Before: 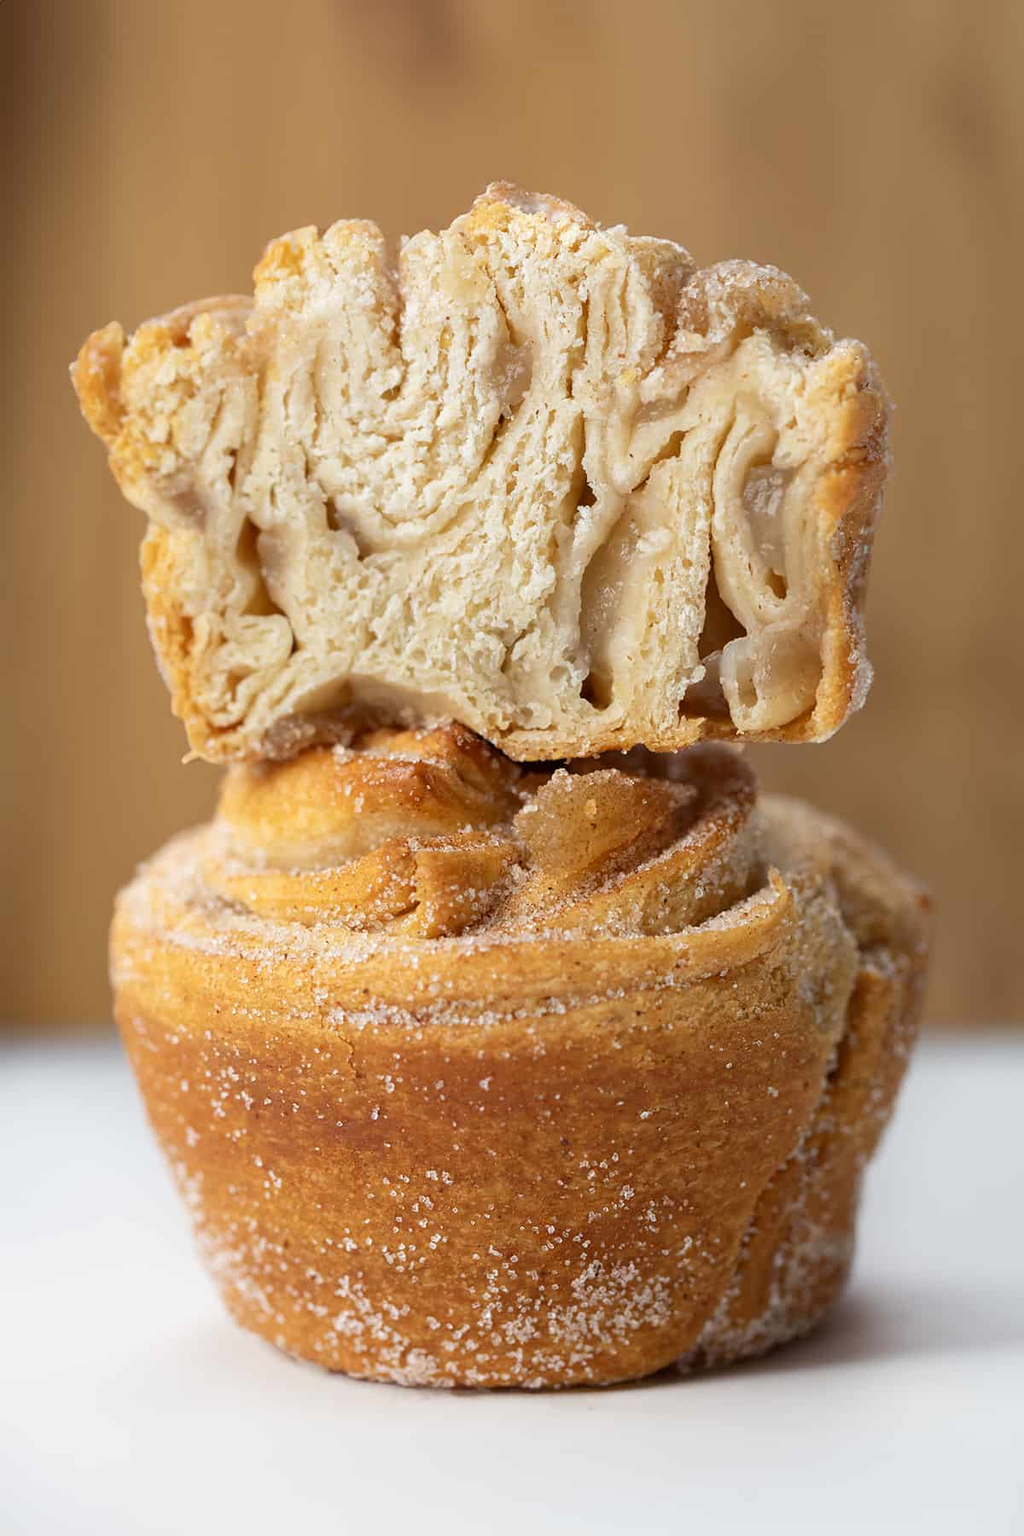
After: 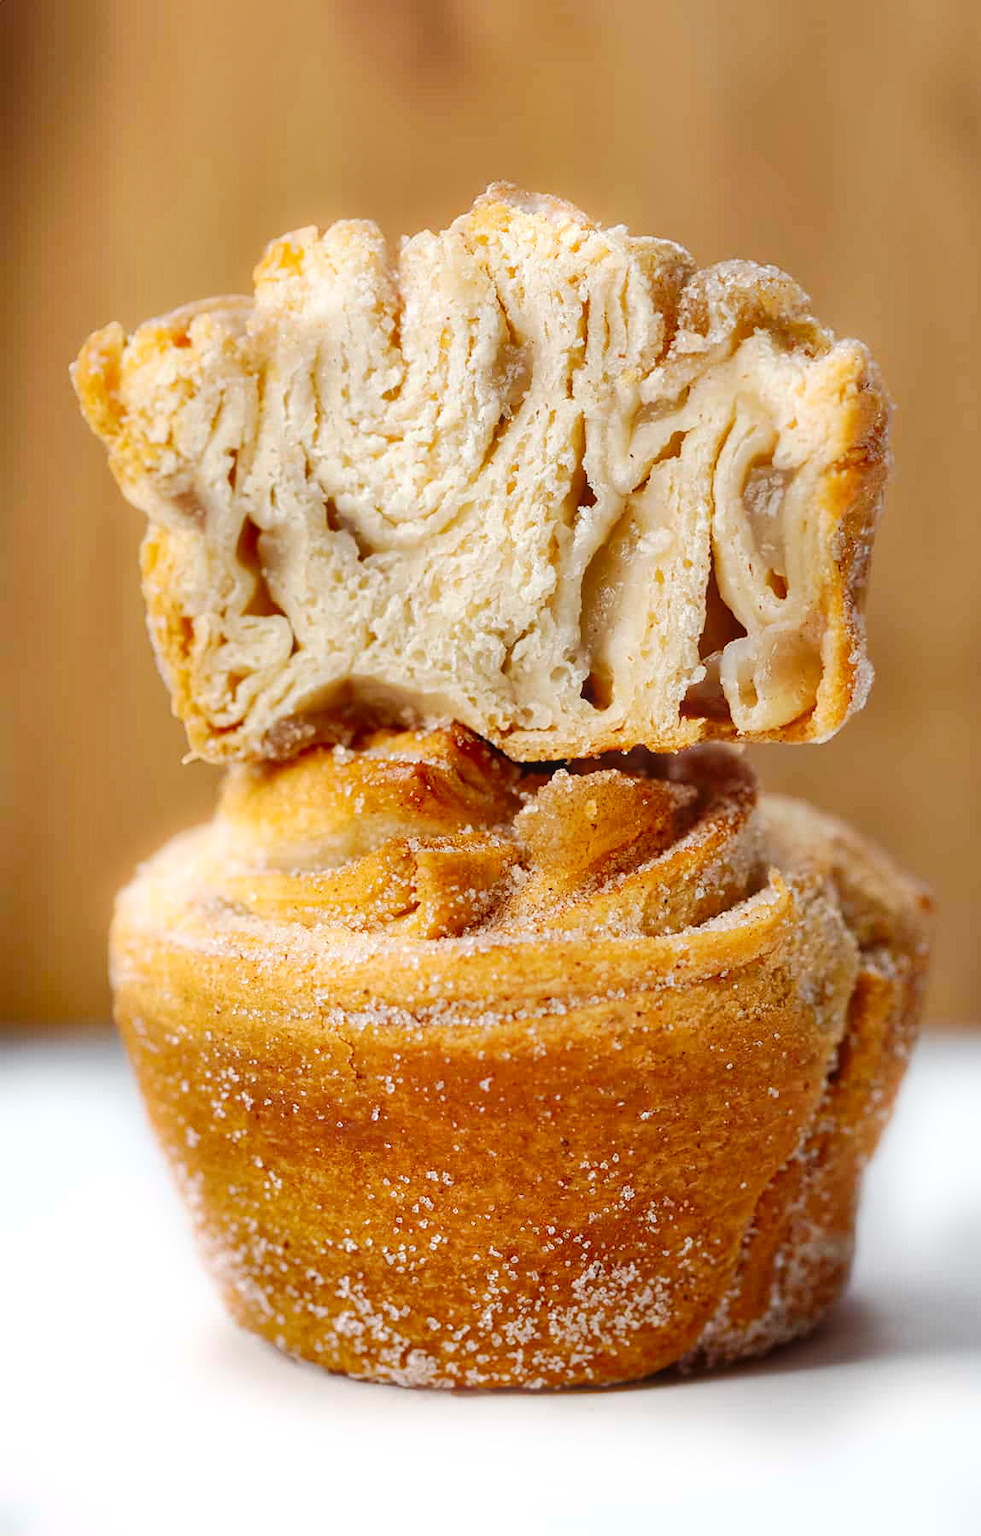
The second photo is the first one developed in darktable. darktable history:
bloom: size 5%, threshold 95%, strength 15%
crop: right 4.126%, bottom 0.031%
shadows and highlights: radius 171.16, shadows 27, white point adjustment 3.13, highlights -67.95, soften with gaussian
tone curve: curves: ch0 [(0, 0) (0.003, 0.009) (0.011, 0.013) (0.025, 0.022) (0.044, 0.039) (0.069, 0.055) (0.1, 0.077) (0.136, 0.113) (0.177, 0.158) (0.224, 0.213) (0.277, 0.289) (0.335, 0.367) (0.399, 0.451) (0.468, 0.532) (0.543, 0.615) (0.623, 0.696) (0.709, 0.755) (0.801, 0.818) (0.898, 0.893) (1, 1)], preserve colors none
